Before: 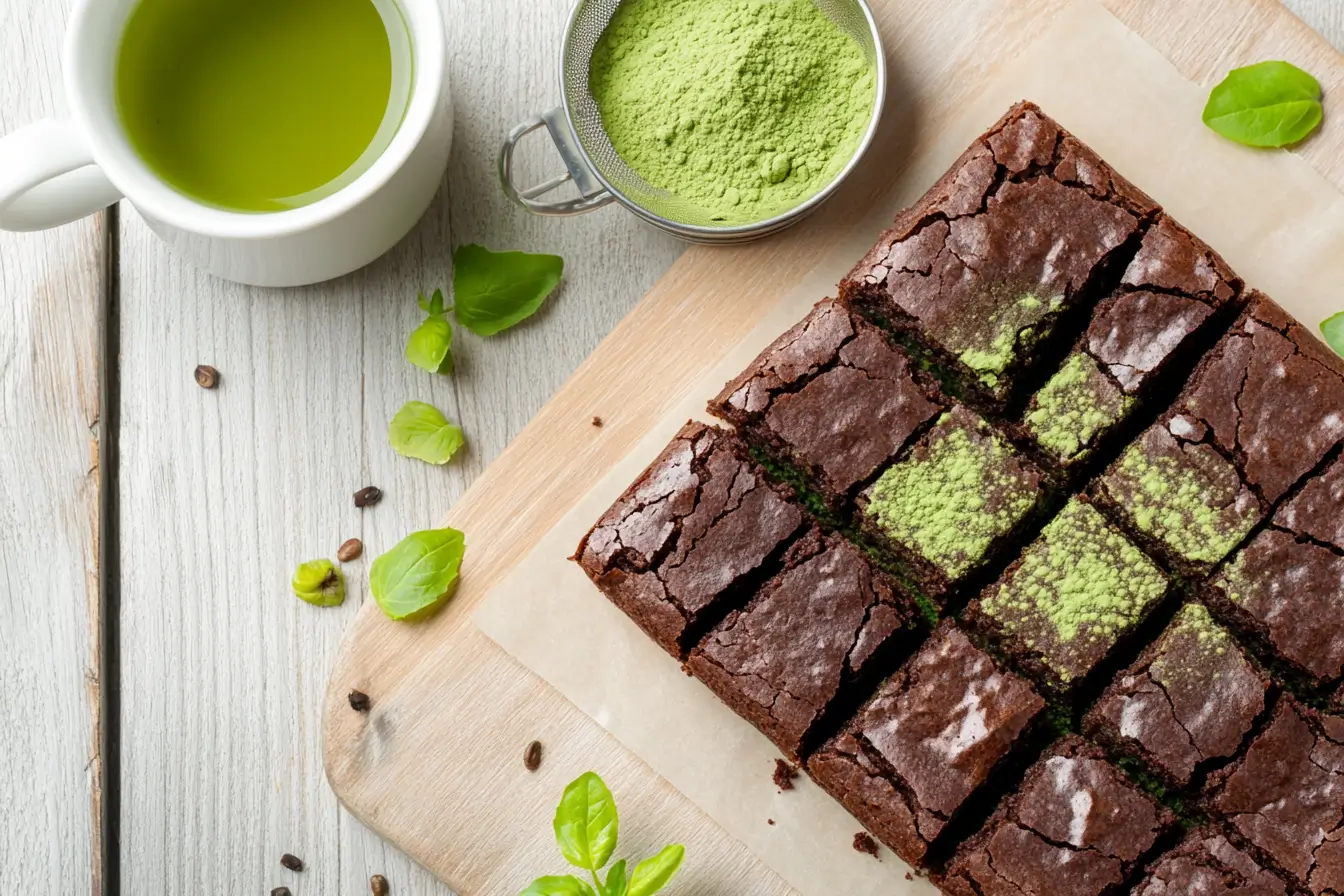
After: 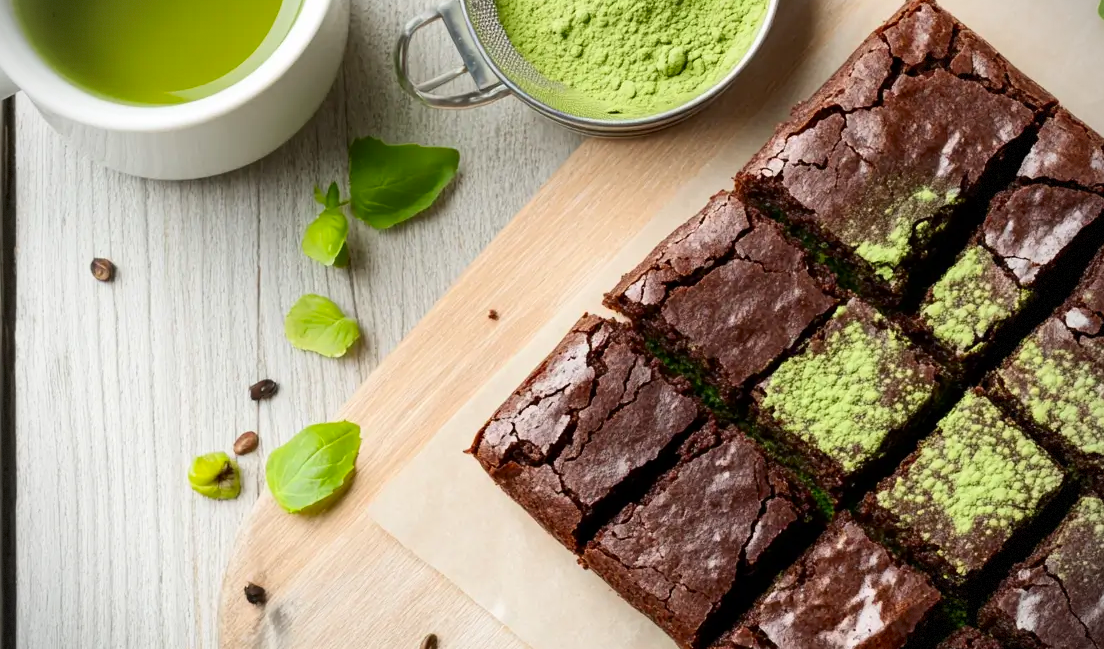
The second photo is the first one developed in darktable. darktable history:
crop: left 7.781%, top 12.01%, right 10.002%, bottom 15.466%
contrast brightness saturation: contrast 0.146, brightness -0.009, saturation 0.096
vignetting: fall-off radius 60.96%, dithering 8-bit output, unbound false
